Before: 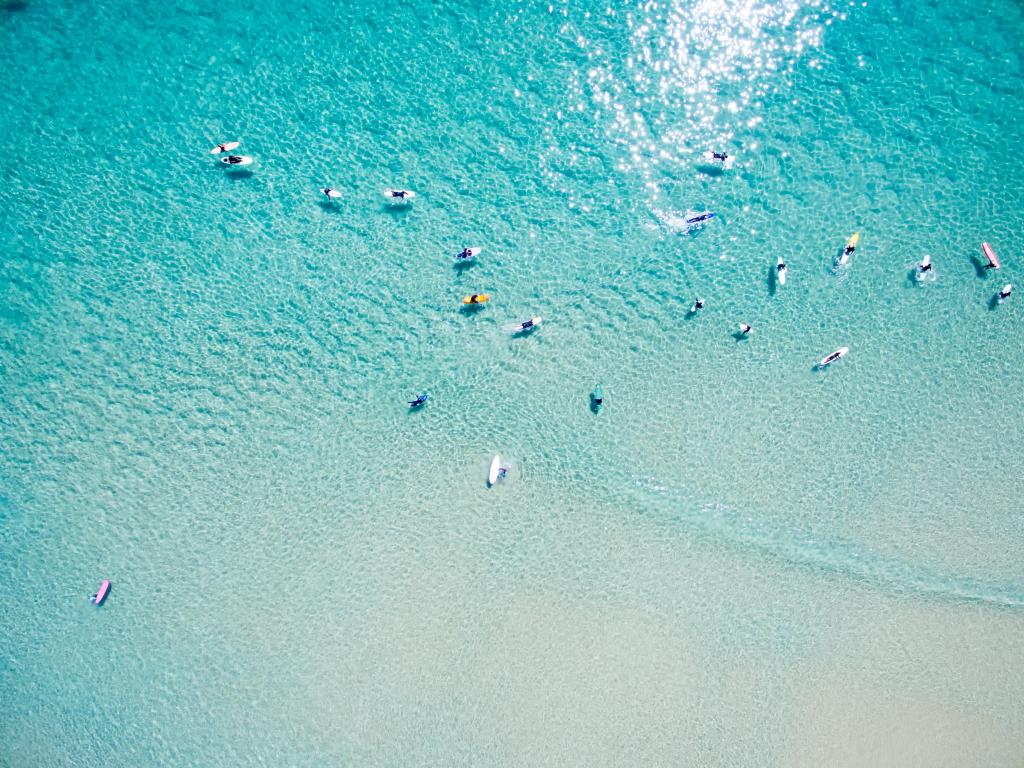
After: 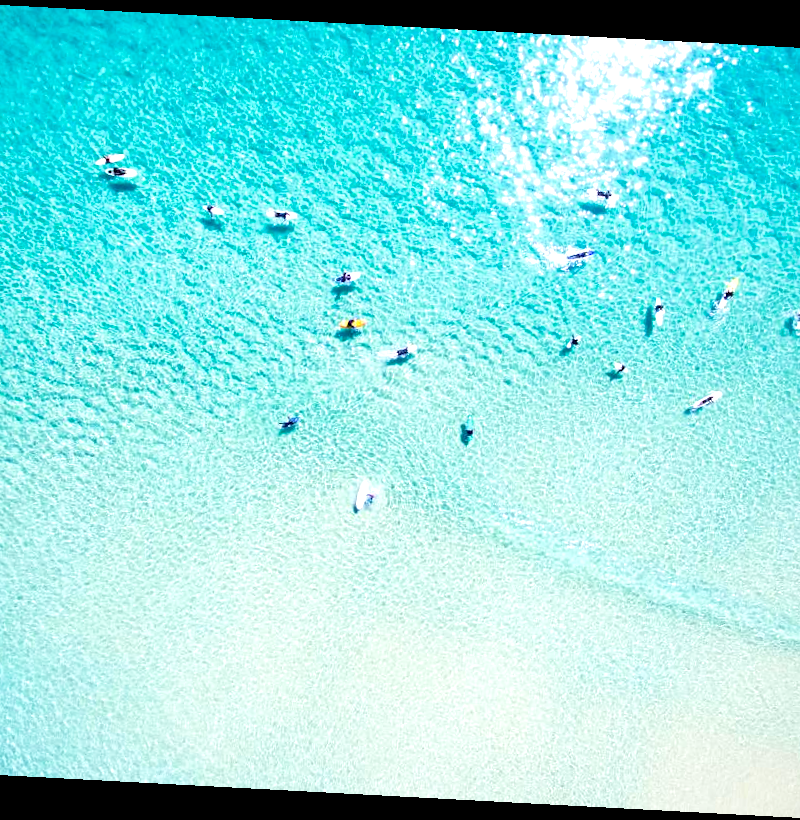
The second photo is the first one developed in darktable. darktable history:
crop and rotate: angle -3.07°, left 13.974%, top 0.033%, right 10.732%, bottom 0.077%
velvia: on, module defaults
exposure: exposure 0.666 EV, compensate highlight preservation false
tone equalizer: smoothing diameter 24.95%, edges refinement/feathering 6.99, preserve details guided filter
